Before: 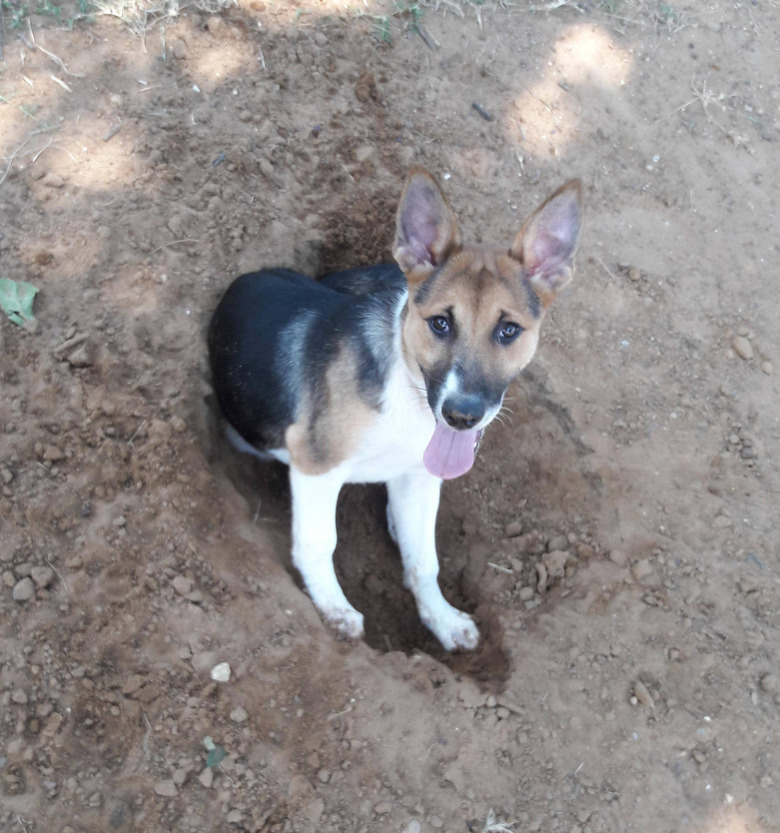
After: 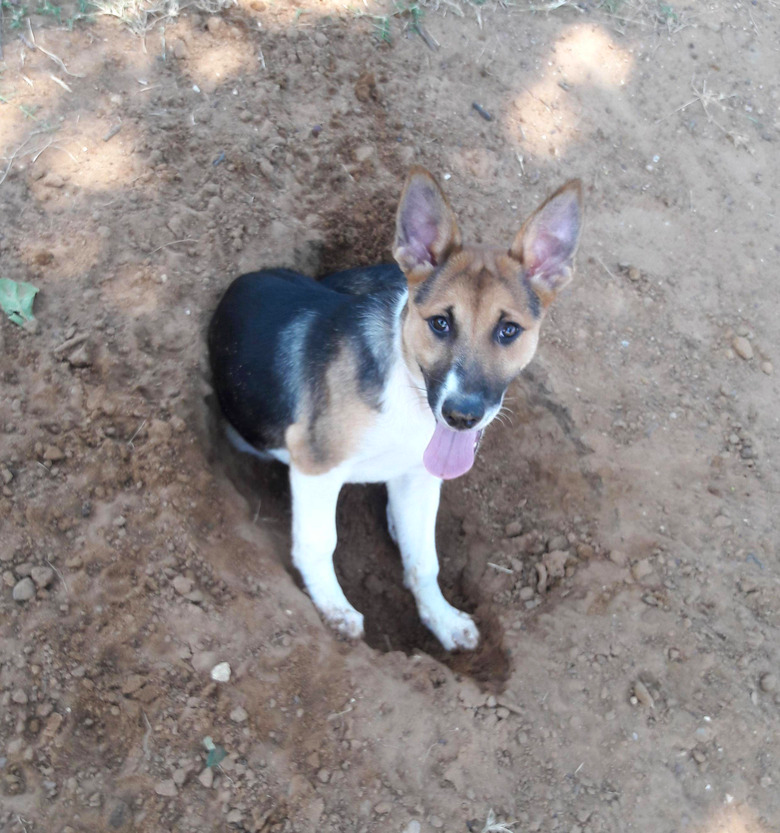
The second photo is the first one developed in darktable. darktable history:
contrast brightness saturation: contrast 0.075, saturation 0.198
